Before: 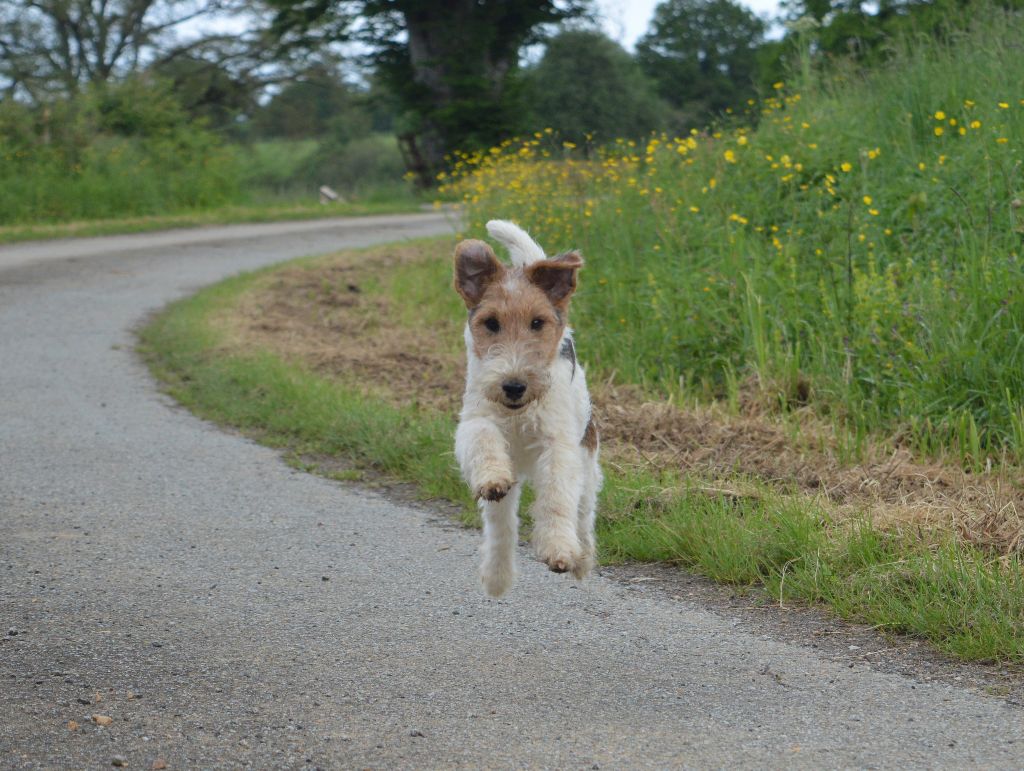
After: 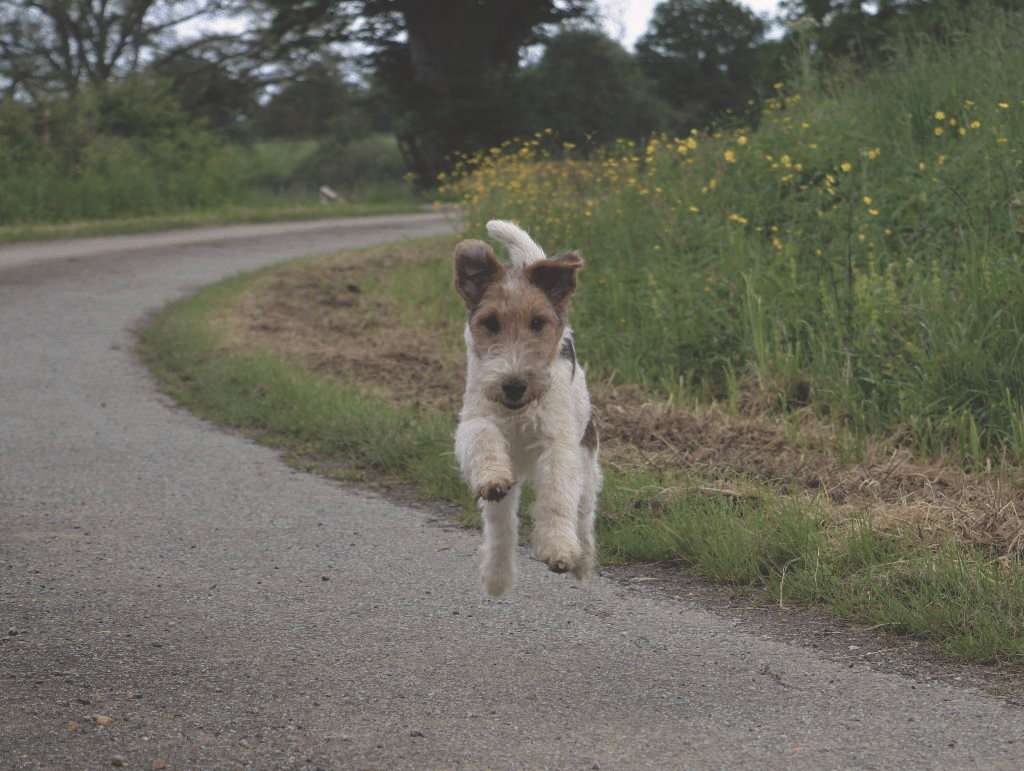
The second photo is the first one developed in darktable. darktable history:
color correction: highlights a* 5.59, highlights b* 5.24, saturation 0.68
rgb curve: curves: ch0 [(0, 0.186) (0.314, 0.284) (0.775, 0.708) (1, 1)], compensate middle gray true, preserve colors none
